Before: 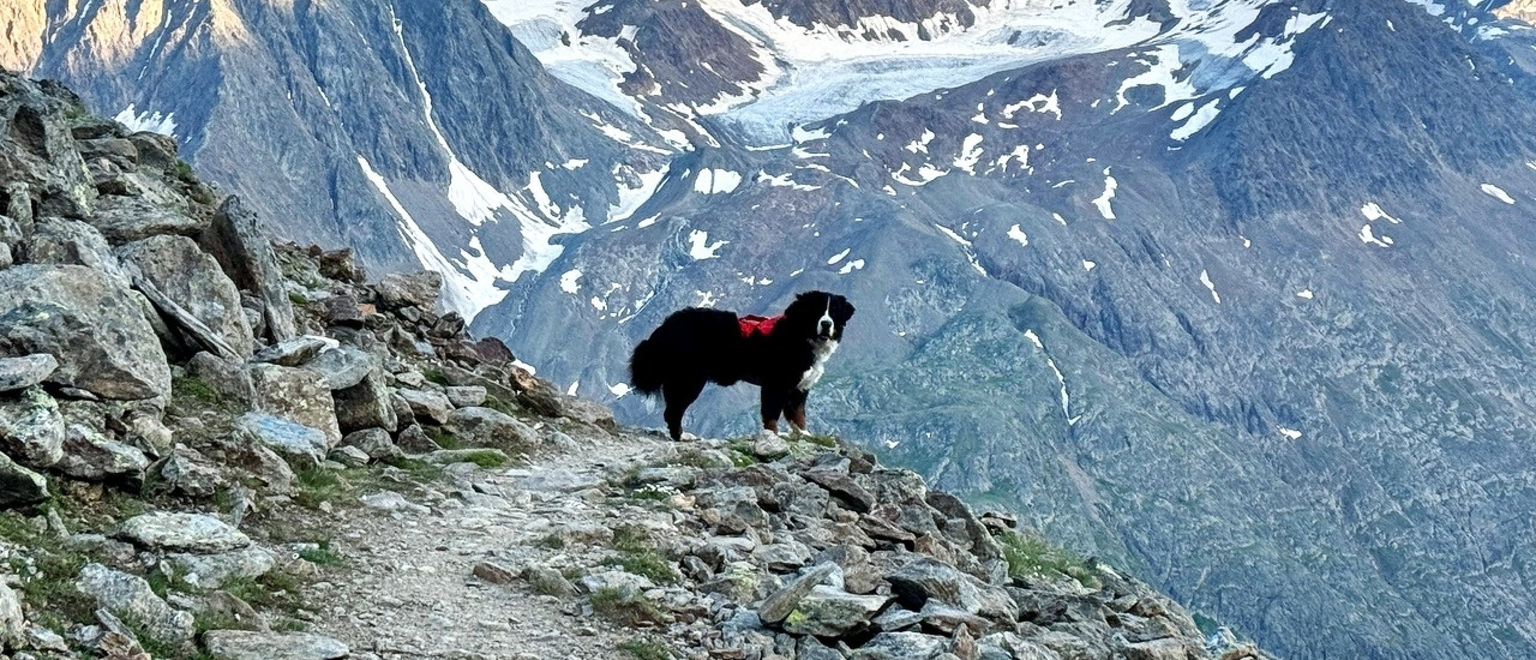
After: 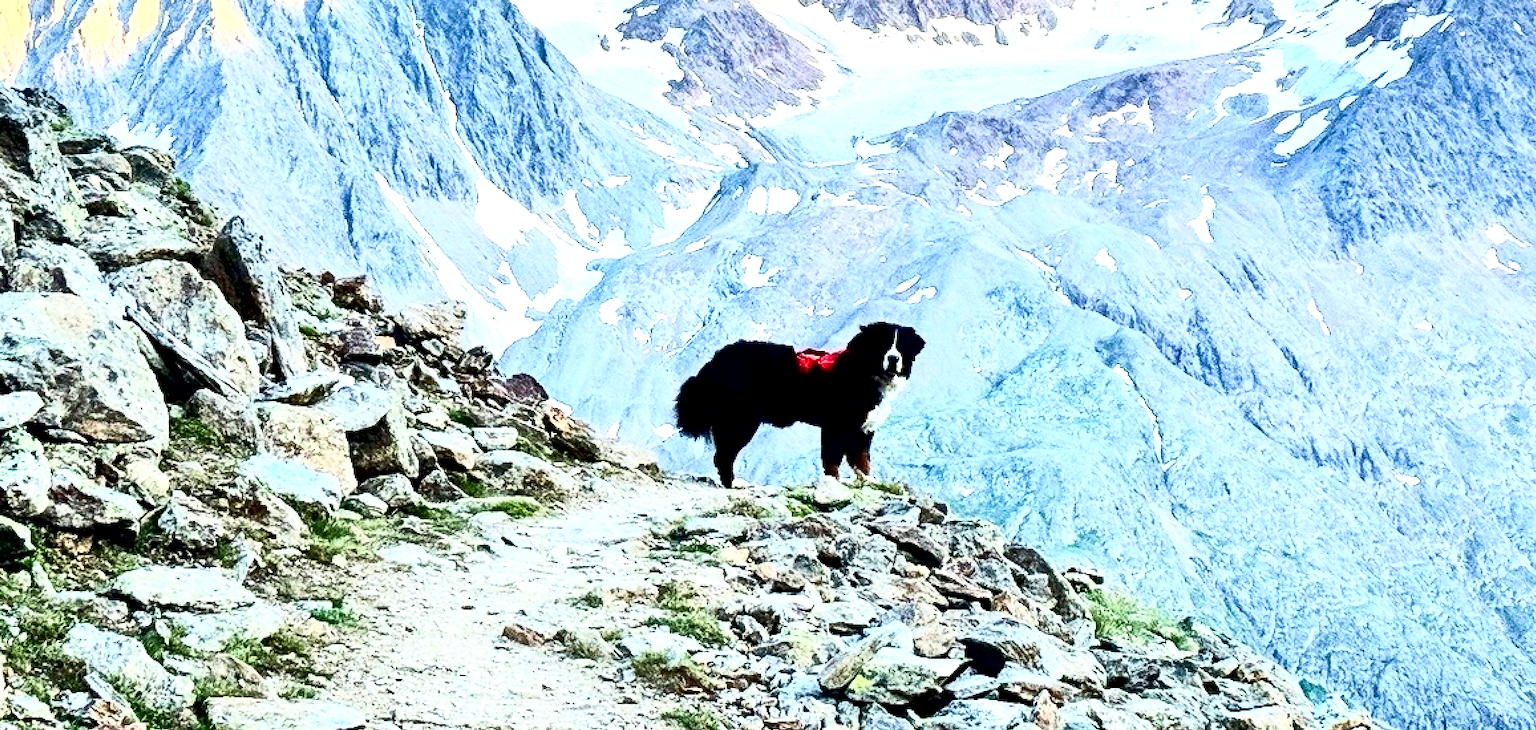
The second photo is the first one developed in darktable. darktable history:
crop and rotate: left 1.281%, right 8.35%
velvia: on, module defaults
contrast brightness saturation: contrast 0.613, brightness 0.334, saturation 0.14
exposure: black level correction 0.011, exposure 0.701 EV, compensate exposure bias true, compensate highlight preservation false
